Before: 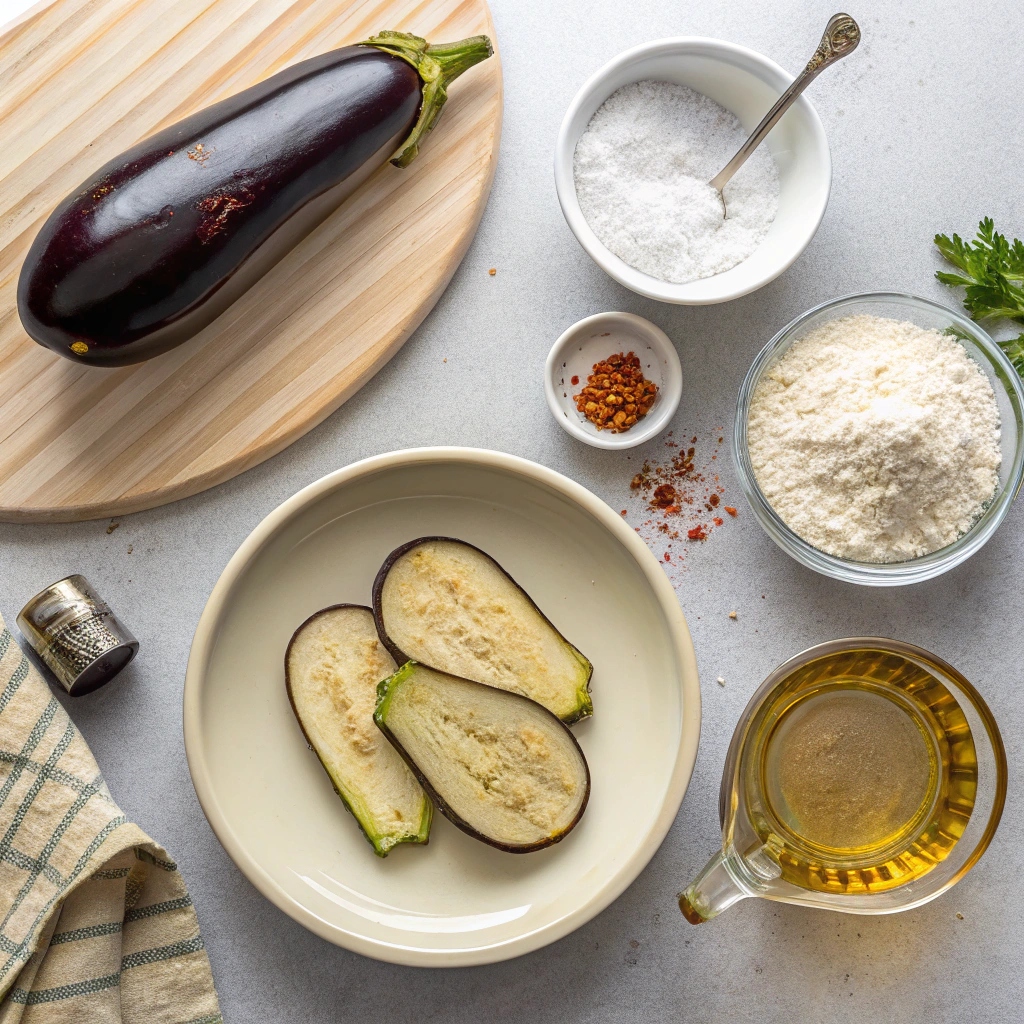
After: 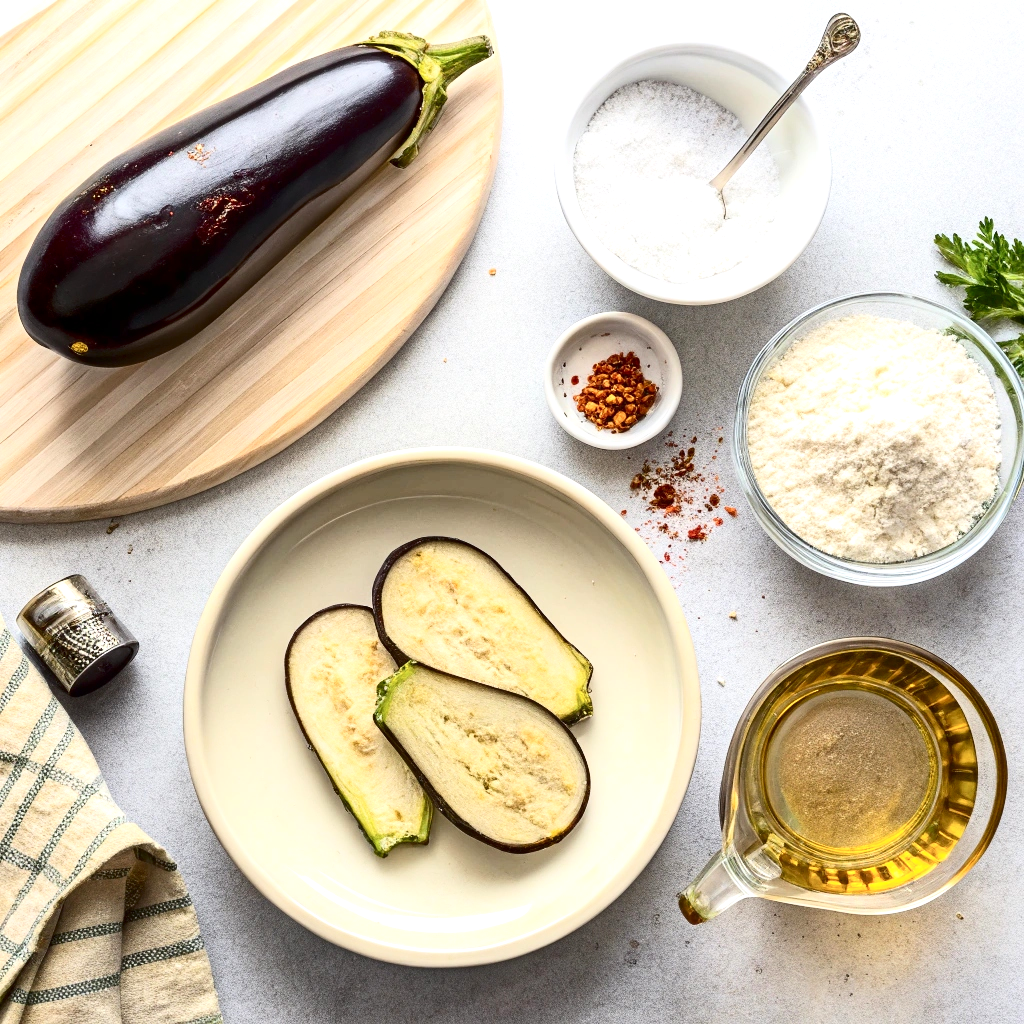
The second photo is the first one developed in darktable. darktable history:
exposure: black level correction 0.001, exposure 0.499 EV, compensate exposure bias true, compensate highlight preservation false
contrast brightness saturation: contrast 0.294
